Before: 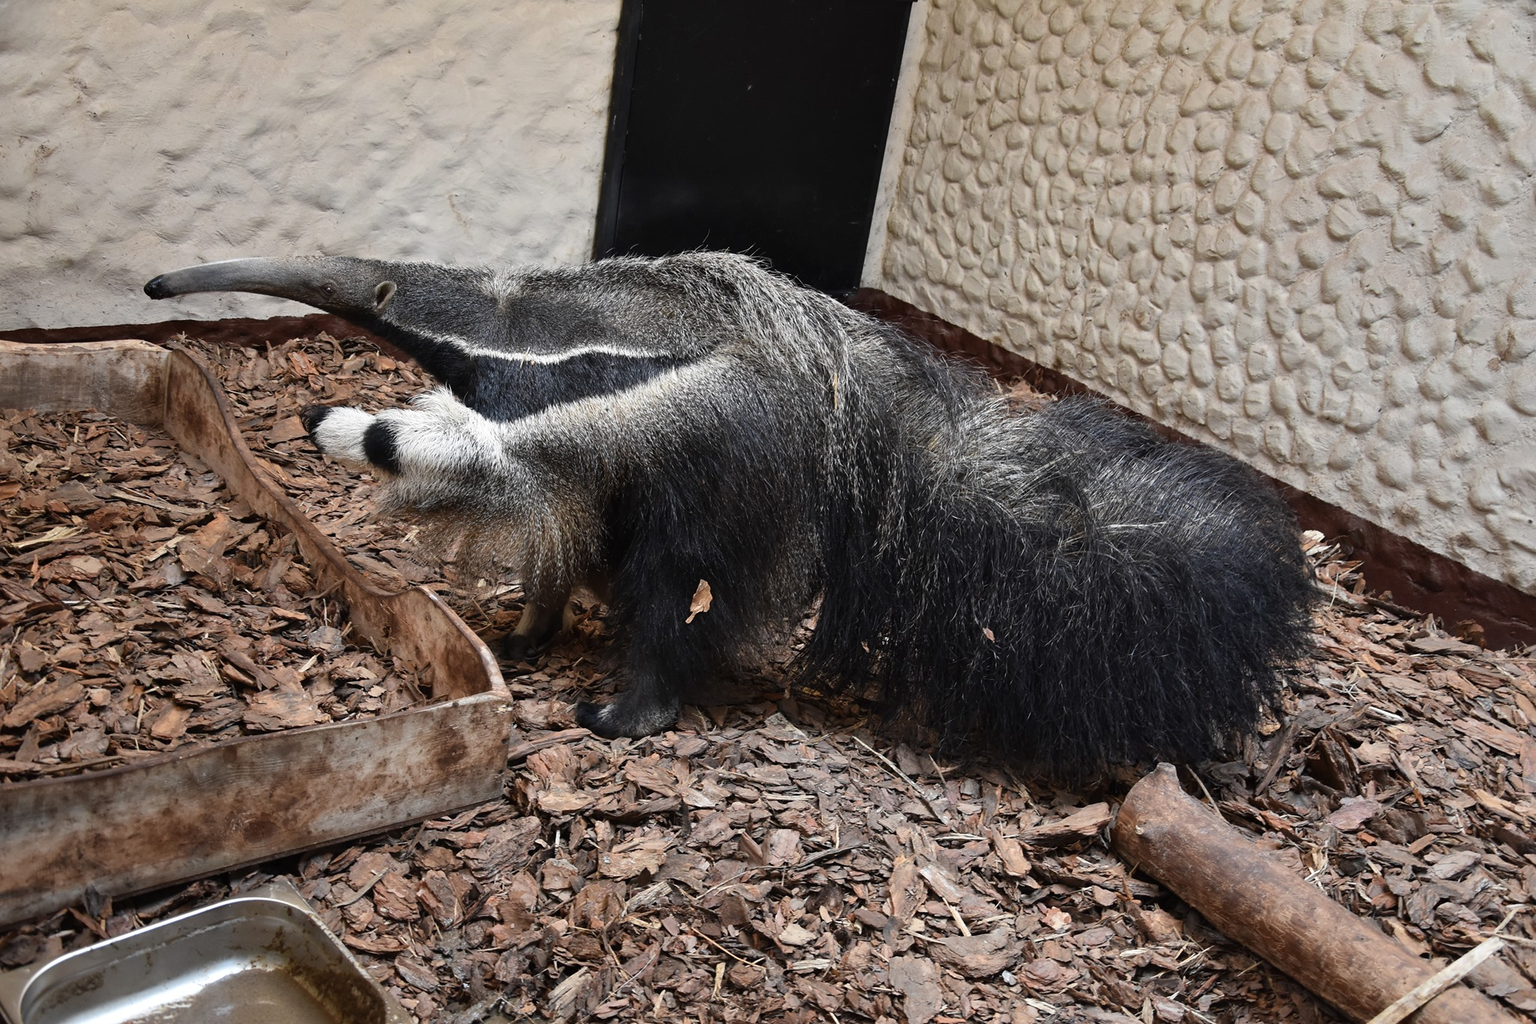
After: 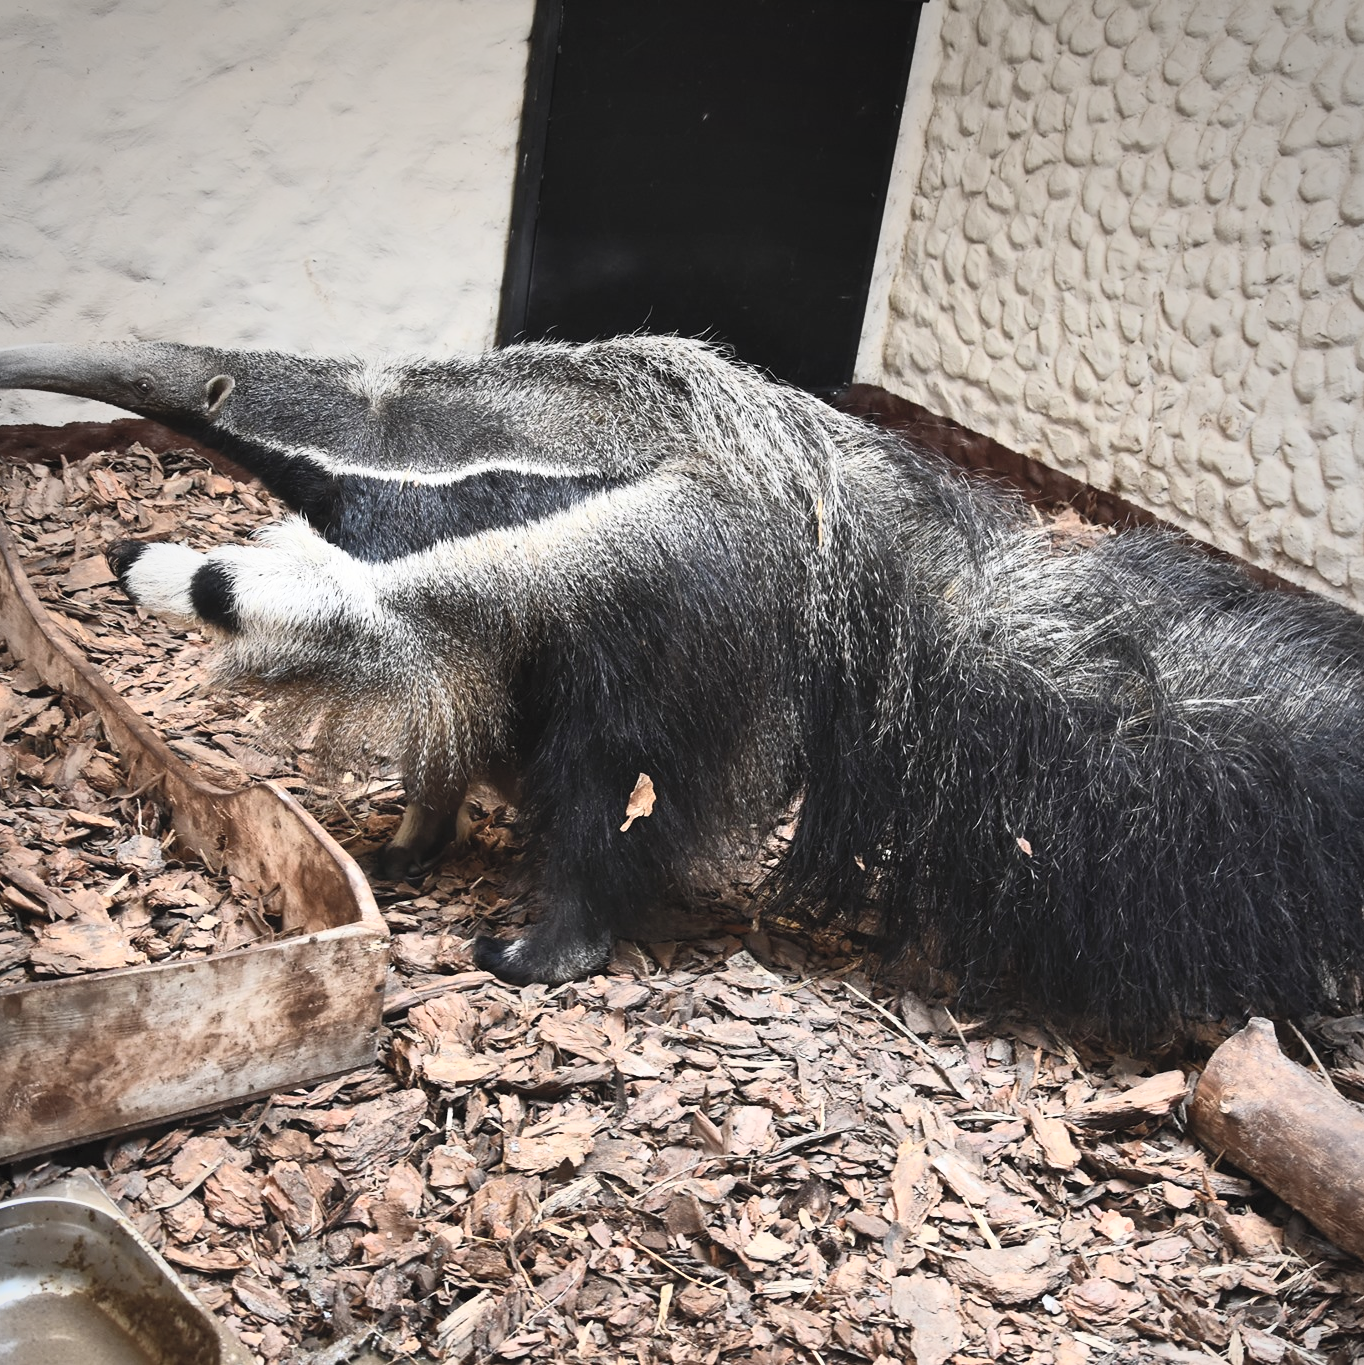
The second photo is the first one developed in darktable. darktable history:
vignetting: fall-off radius 81.16%, center (-0.026, 0.402)
contrast brightness saturation: contrast 0.377, brightness 0.517
crop and rotate: left 14.404%, right 18.983%
